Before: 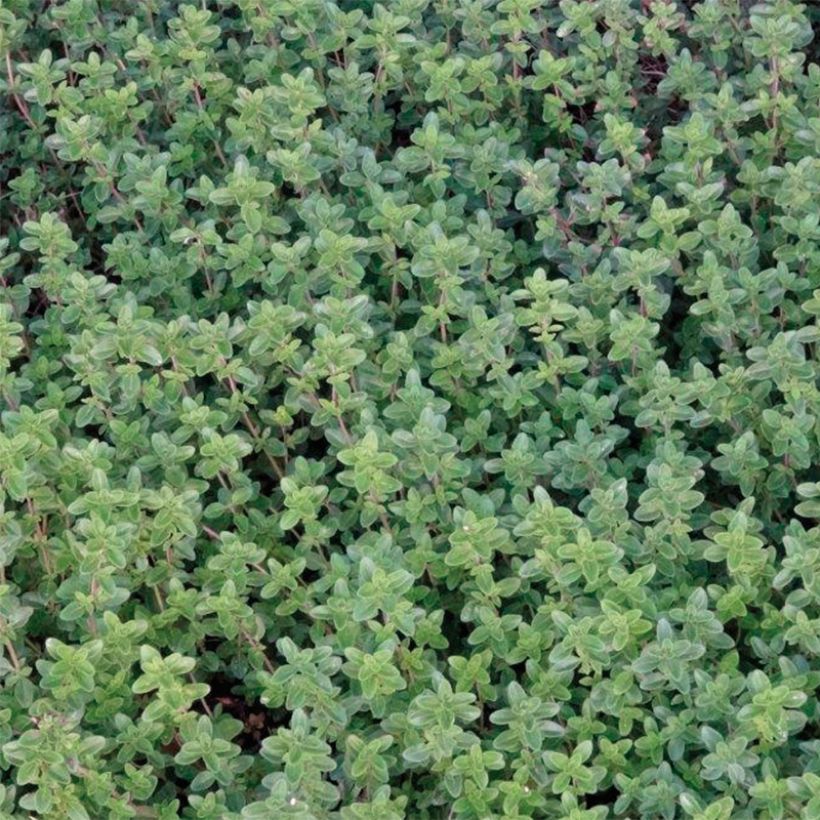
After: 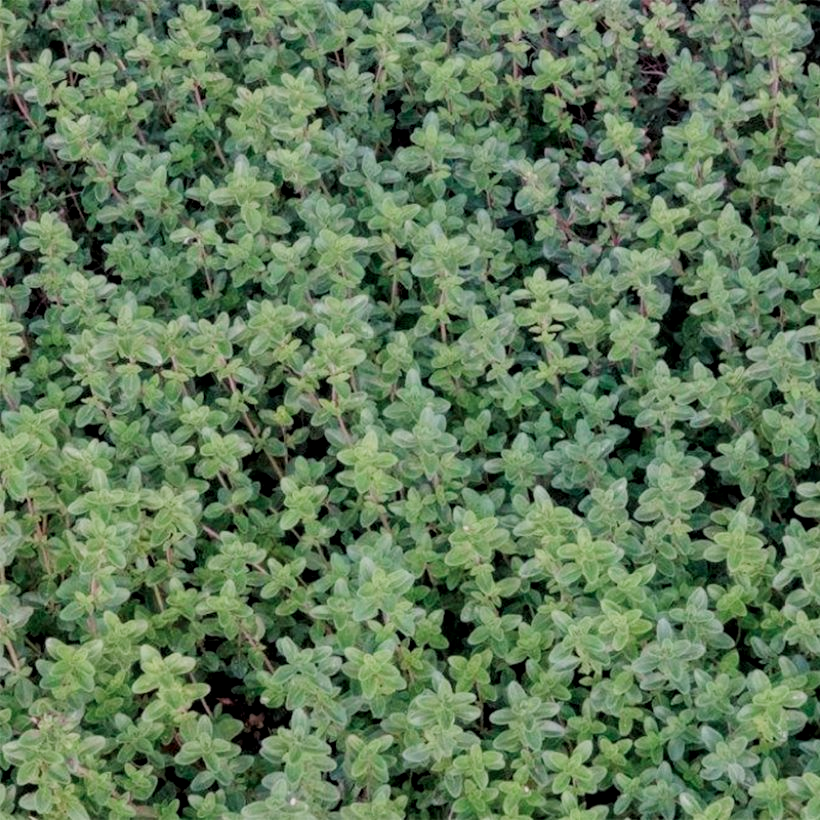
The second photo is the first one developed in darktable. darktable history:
local contrast: on, module defaults
filmic rgb: black relative exposure -7.65 EV, white relative exposure 4.56 EV, hardness 3.61
